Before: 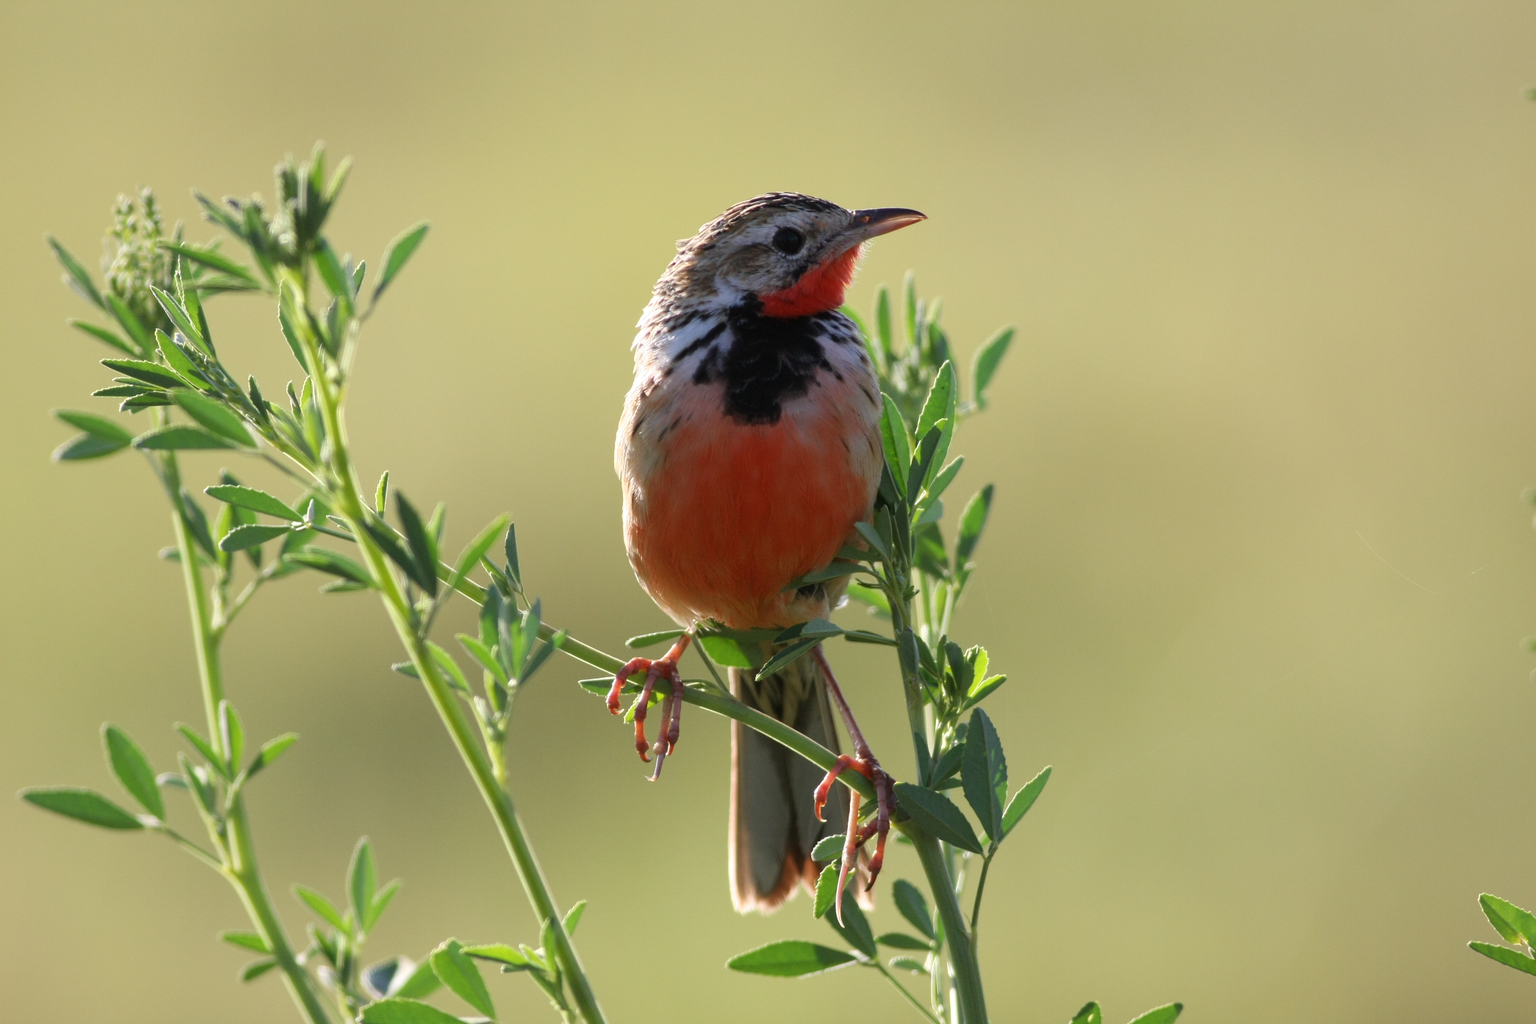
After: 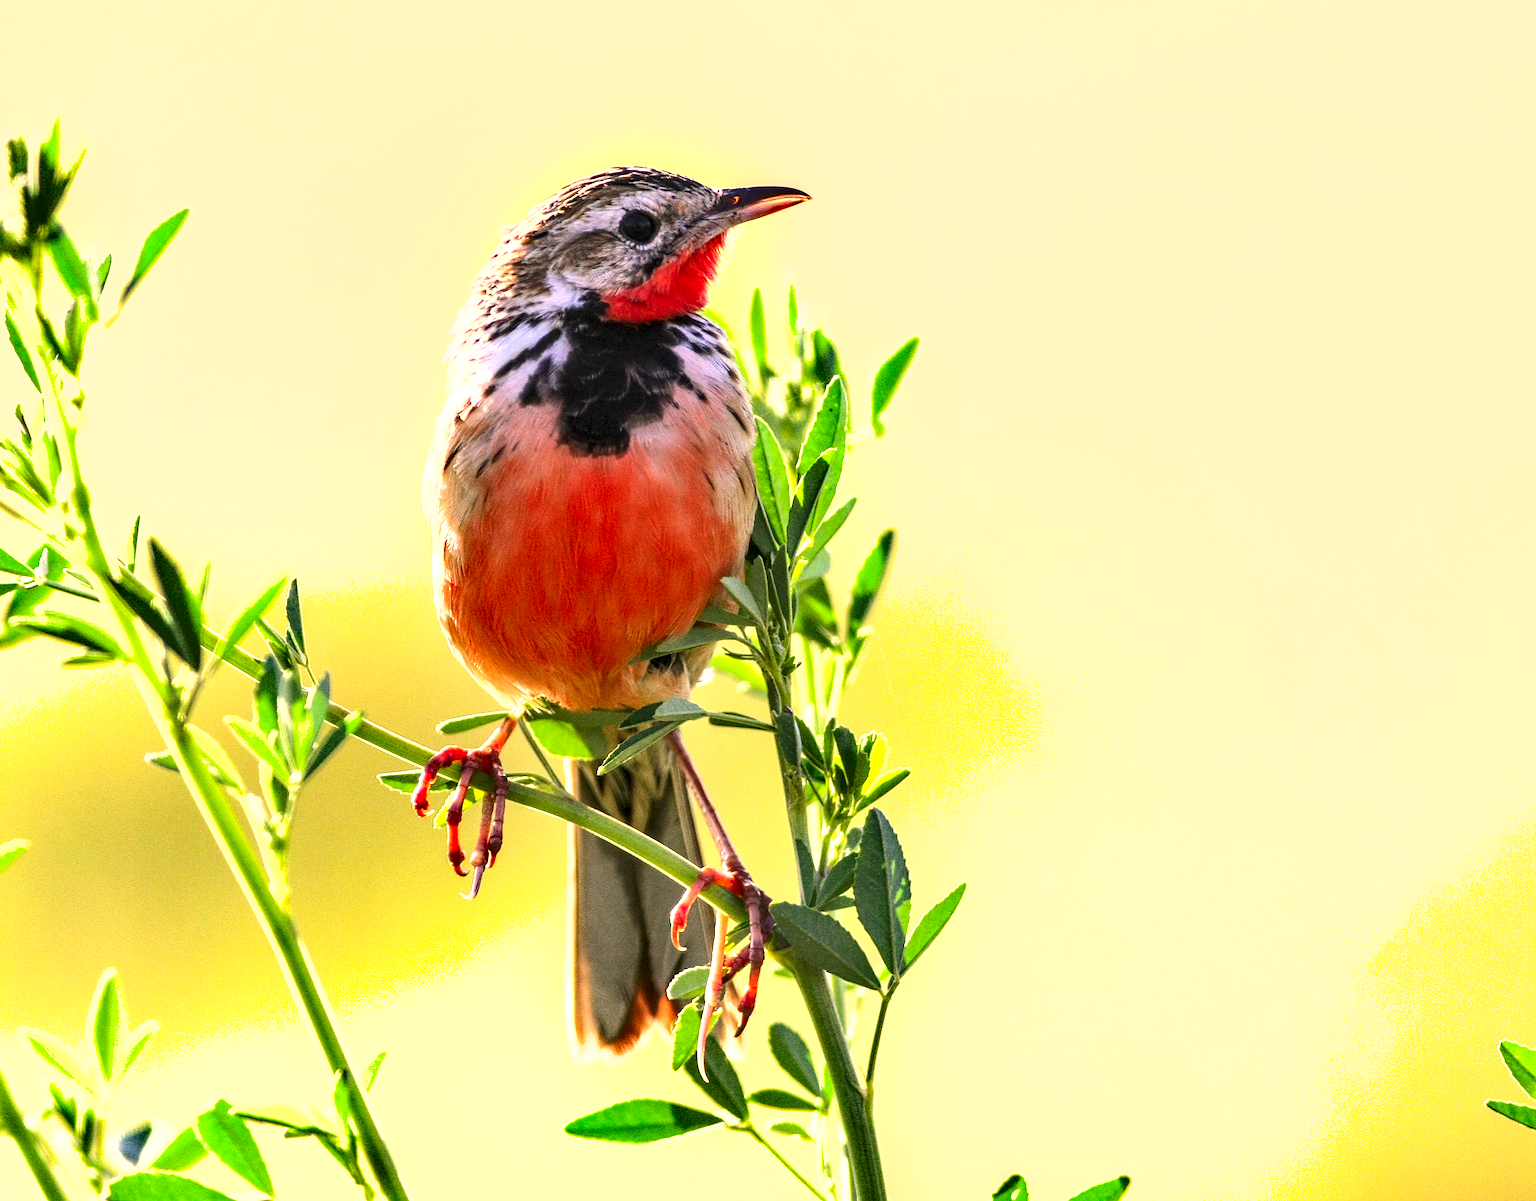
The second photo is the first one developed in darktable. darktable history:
sharpen: on, module defaults
contrast brightness saturation: contrast 0.2, brightness 0.16, saturation 0.22
crop and rotate: left 17.959%, top 5.771%, right 1.742%
exposure: black level correction 0, exposure 1.45 EV, compensate exposure bias true, compensate highlight preservation false
color correction: highlights a* 11.96, highlights b* 11.58
shadows and highlights: soften with gaussian
local contrast: detail 150%
